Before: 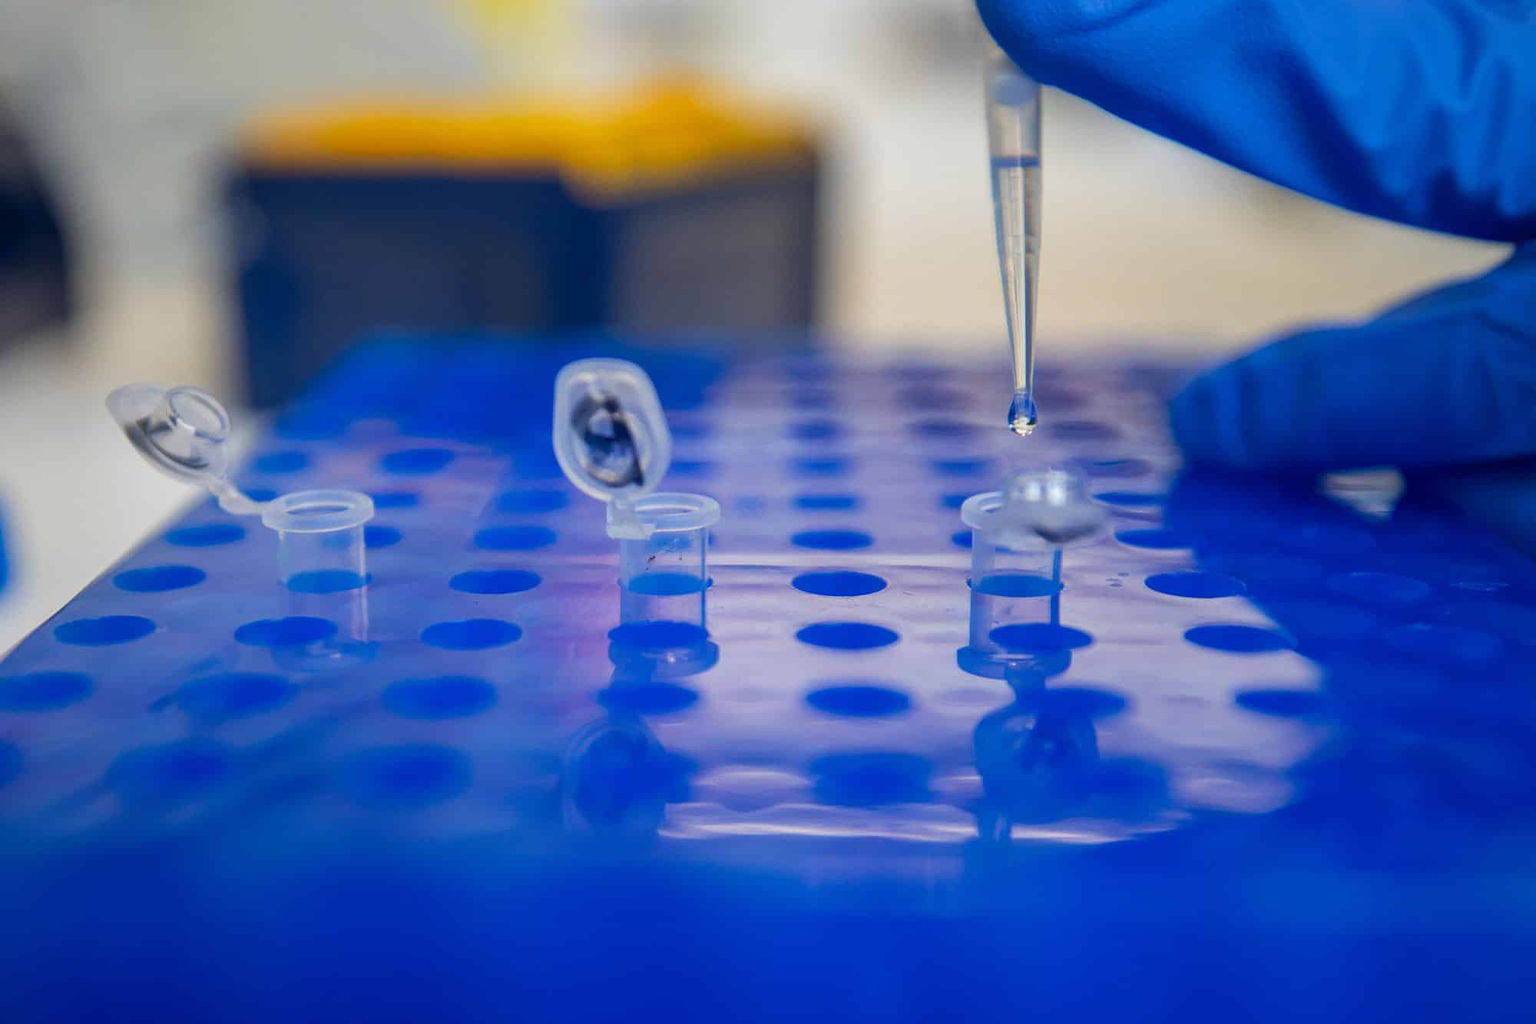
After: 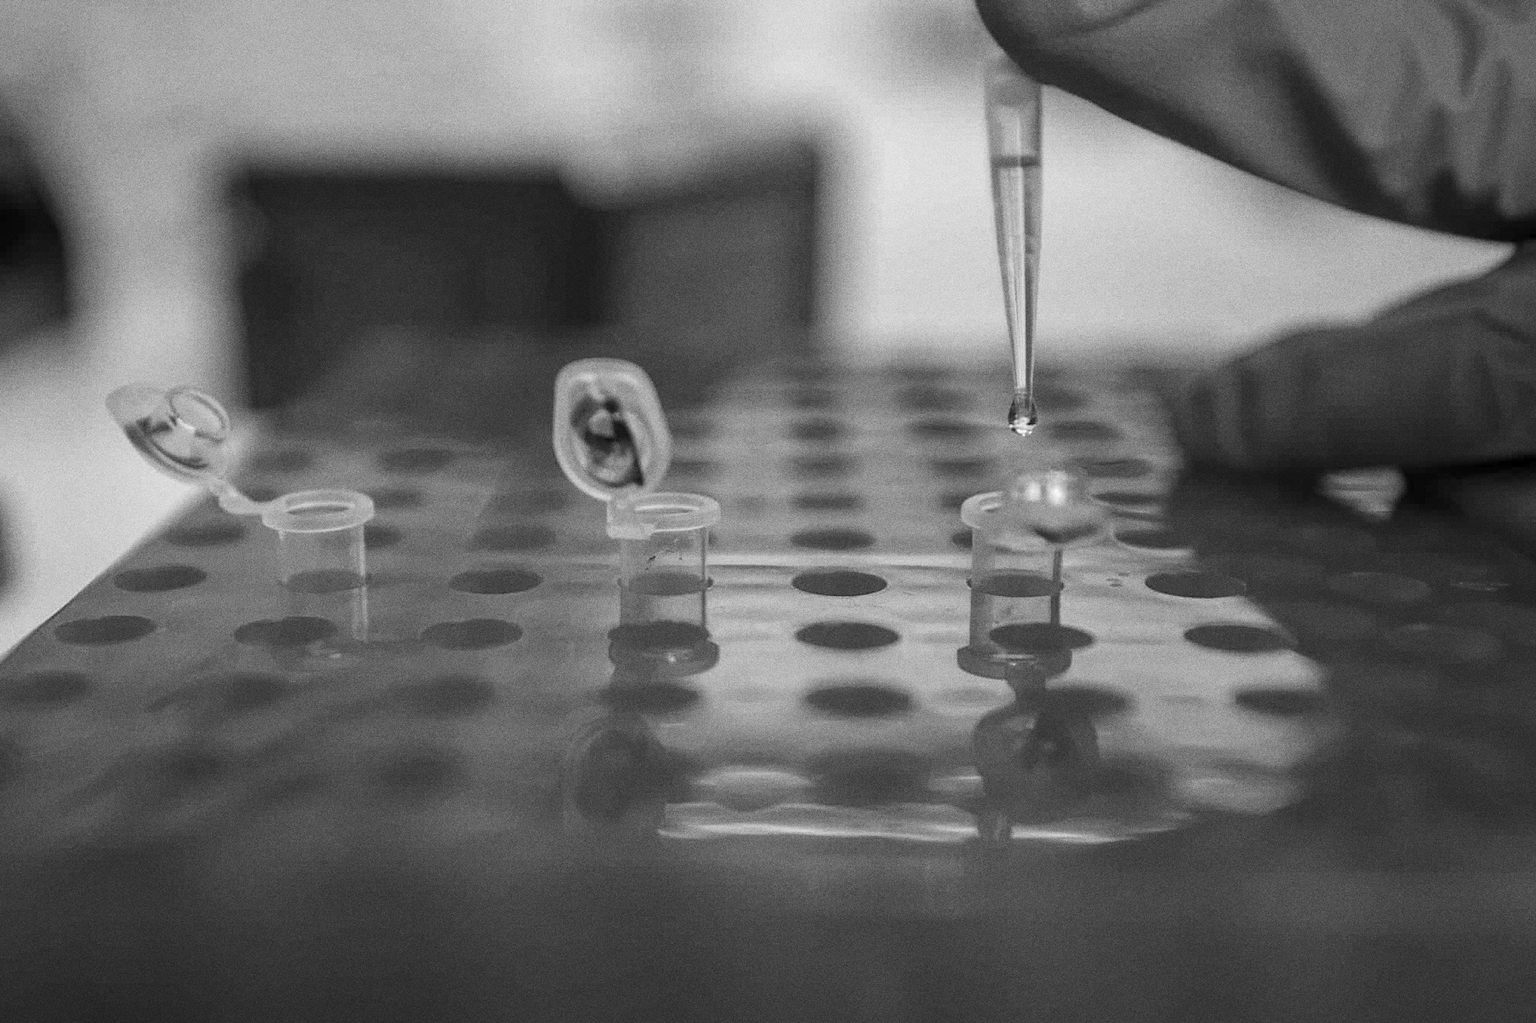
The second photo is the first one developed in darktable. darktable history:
contrast brightness saturation: saturation -1
grain: coarseness 0.09 ISO, strength 40%
local contrast: highlights 100%, shadows 100%, detail 120%, midtone range 0.2
